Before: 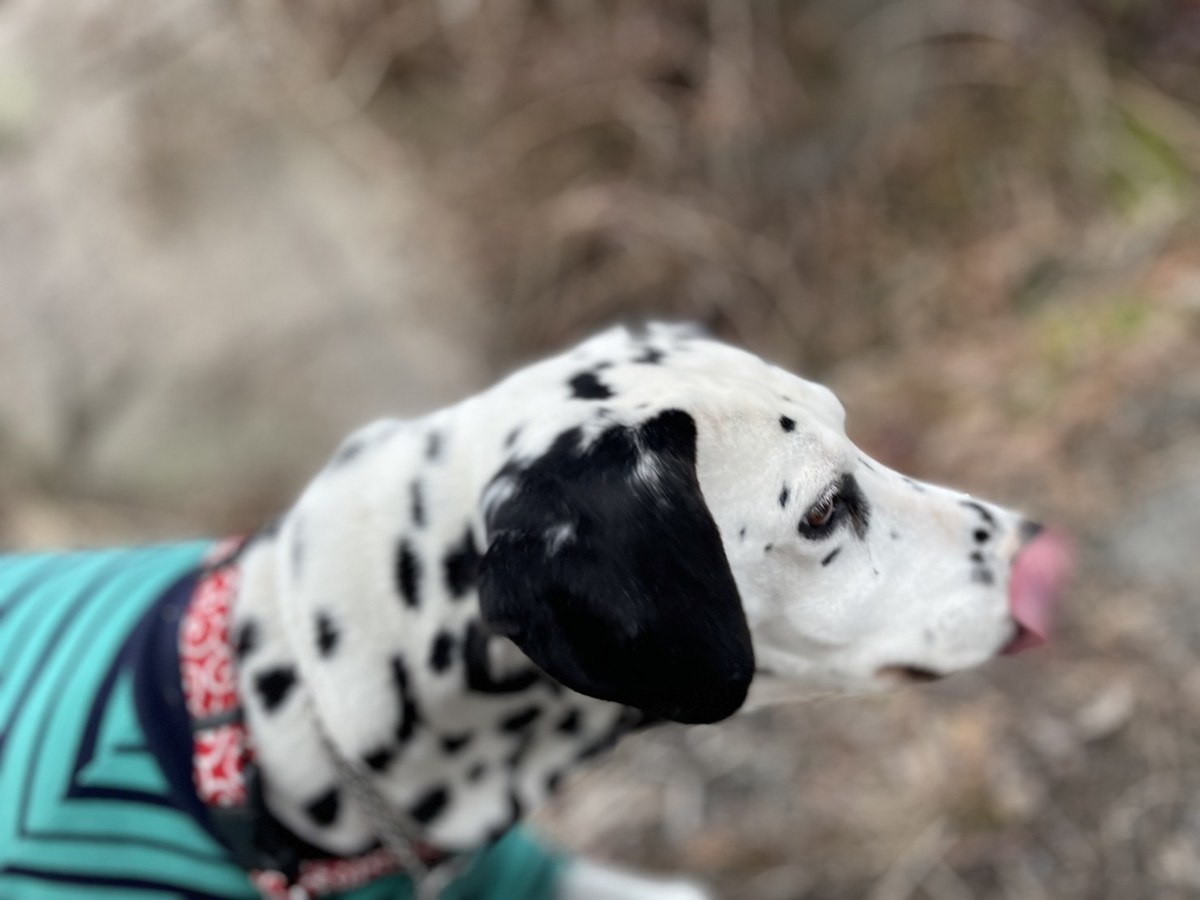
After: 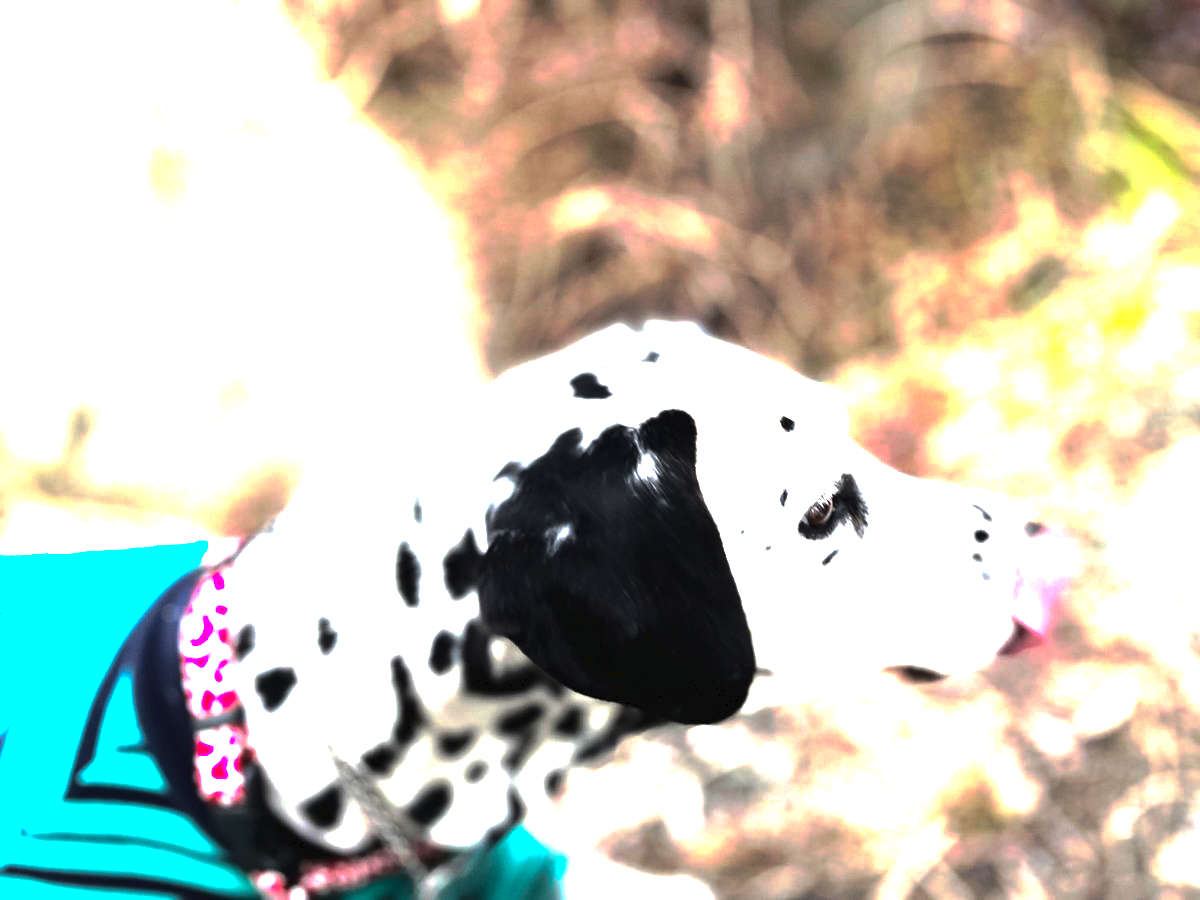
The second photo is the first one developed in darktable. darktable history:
tone curve: curves: ch0 [(0, 0) (0.003, 0.029) (0.011, 0.034) (0.025, 0.044) (0.044, 0.057) (0.069, 0.07) (0.1, 0.084) (0.136, 0.104) (0.177, 0.127) (0.224, 0.156) (0.277, 0.192) (0.335, 0.236) (0.399, 0.284) (0.468, 0.339) (0.543, 0.393) (0.623, 0.454) (0.709, 0.541) (0.801, 0.65) (0.898, 0.766) (1, 1)], preserve colors none
exposure: exposure 1.479 EV, compensate exposure bias true, compensate highlight preservation false
tone equalizer: -8 EV -1.06 EV, -7 EV -0.977 EV, -6 EV -0.872 EV, -5 EV -0.587 EV, -3 EV 0.601 EV, -2 EV 0.87 EV, -1 EV 0.99 EV, +0 EV 1.08 EV, edges refinement/feathering 500, mask exposure compensation -1.57 EV, preserve details no
